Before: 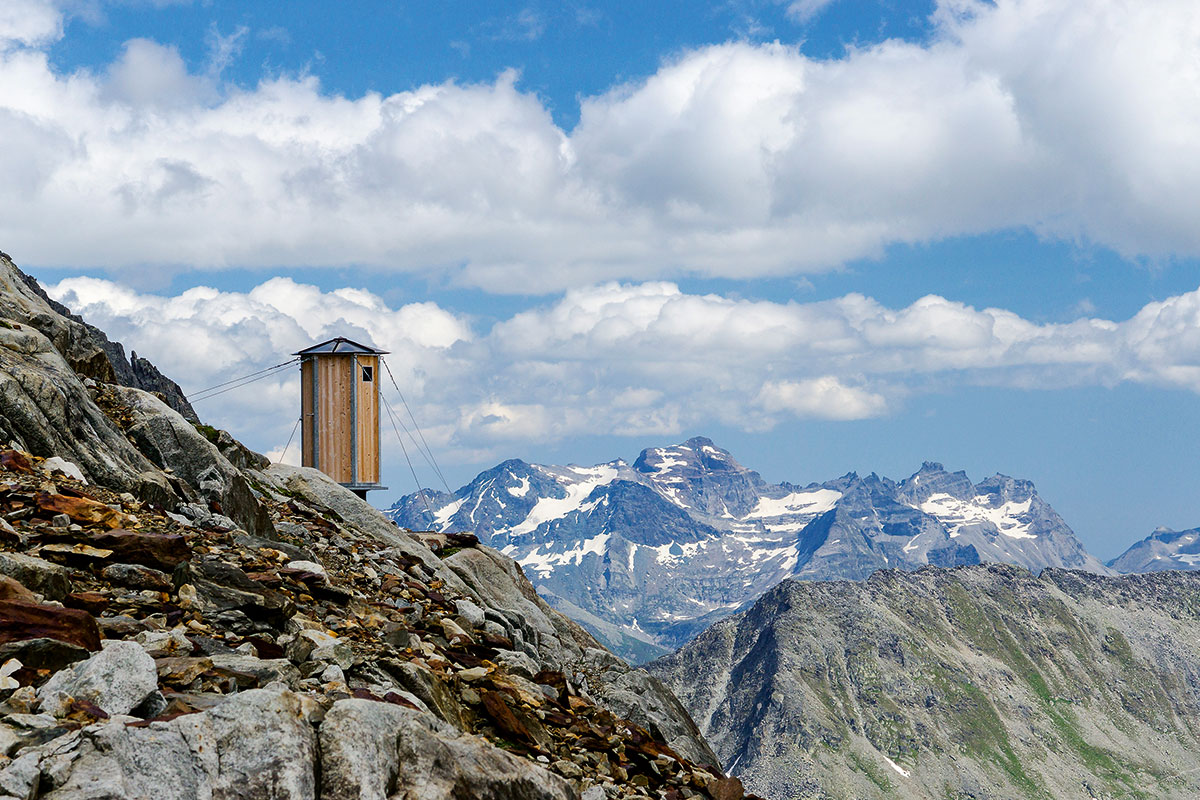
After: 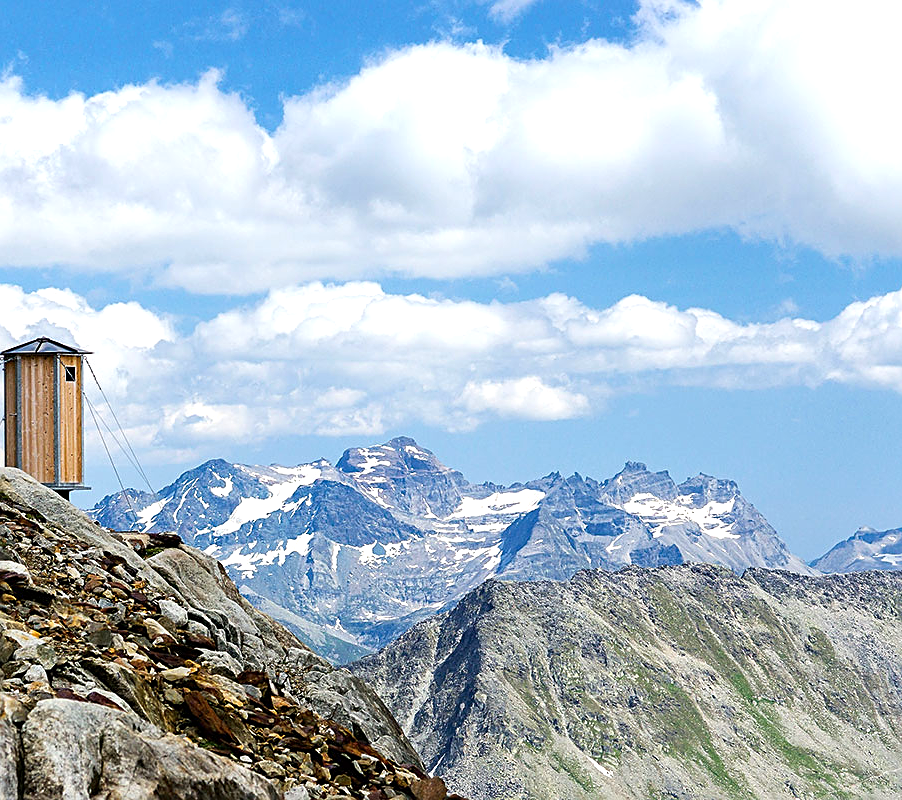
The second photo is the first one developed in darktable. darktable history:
crop and rotate: left 24.819%
exposure: exposure 0.555 EV, compensate exposure bias true, compensate highlight preservation false
sharpen: on, module defaults
